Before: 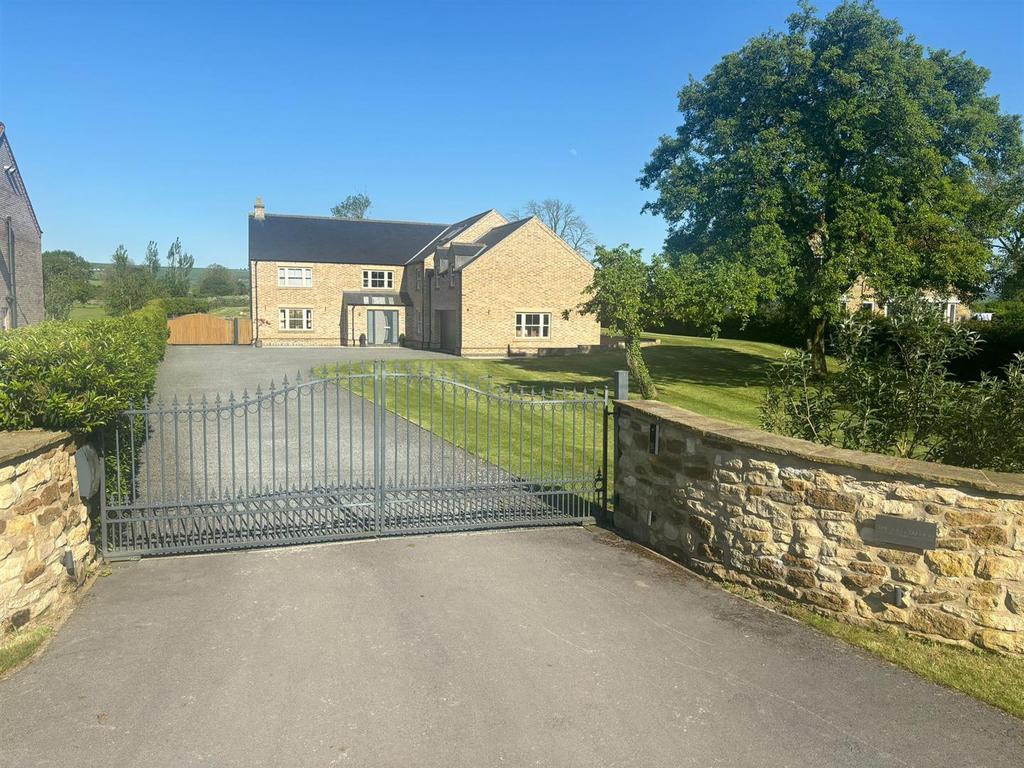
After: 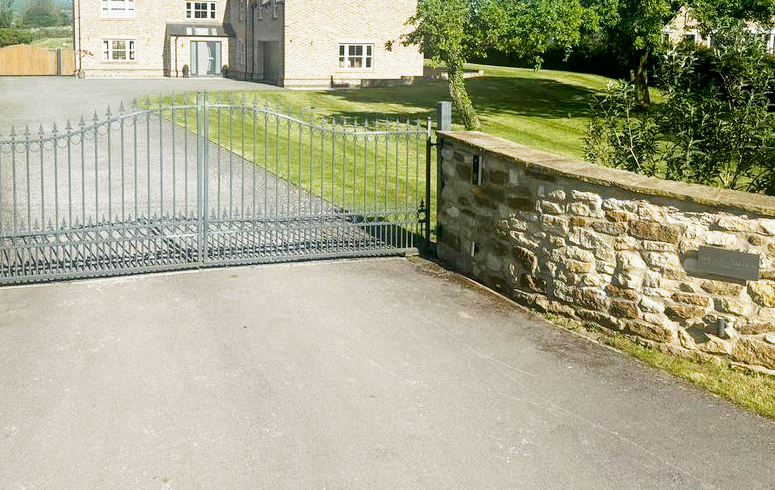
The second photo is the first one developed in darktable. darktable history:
crop and rotate: left 17.299%, top 35.115%, right 7.015%, bottom 1.024%
filmic rgb: middle gray luminance 12.74%, black relative exposure -10.13 EV, white relative exposure 3.47 EV, threshold 6 EV, target black luminance 0%, hardness 5.74, latitude 44.69%, contrast 1.221, highlights saturation mix 5%, shadows ↔ highlights balance 26.78%, add noise in highlights 0, preserve chrominance no, color science v3 (2019), use custom middle-gray values true, iterations of high-quality reconstruction 0, contrast in highlights soft, enable highlight reconstruction true
